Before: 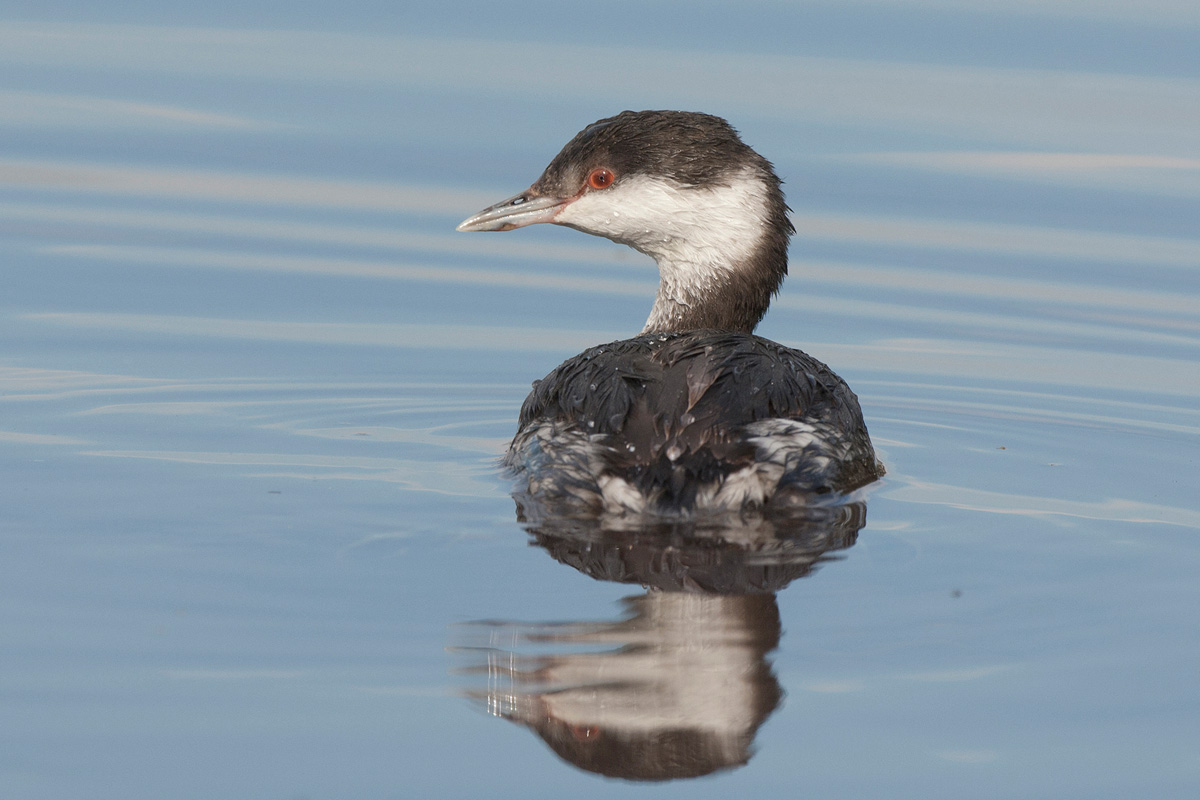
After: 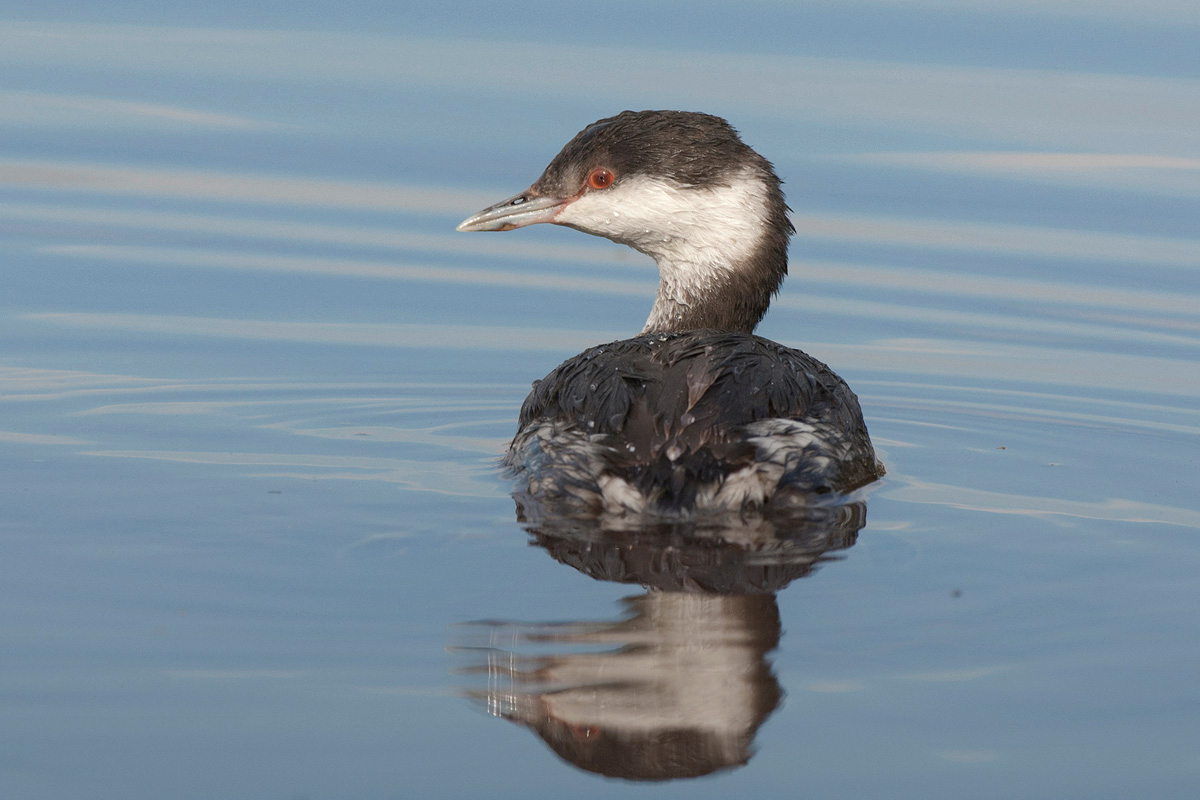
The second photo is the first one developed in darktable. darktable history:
haze removal: compatibility mode true, adaptive false
graduated density: rotation -180°, offset 24.95
contrast equalizer: octaves 7, y [[0.6 ×6], [0.55 ×6], [0 ×6], [0 ×6], [0 ×6]], mix -0.2
